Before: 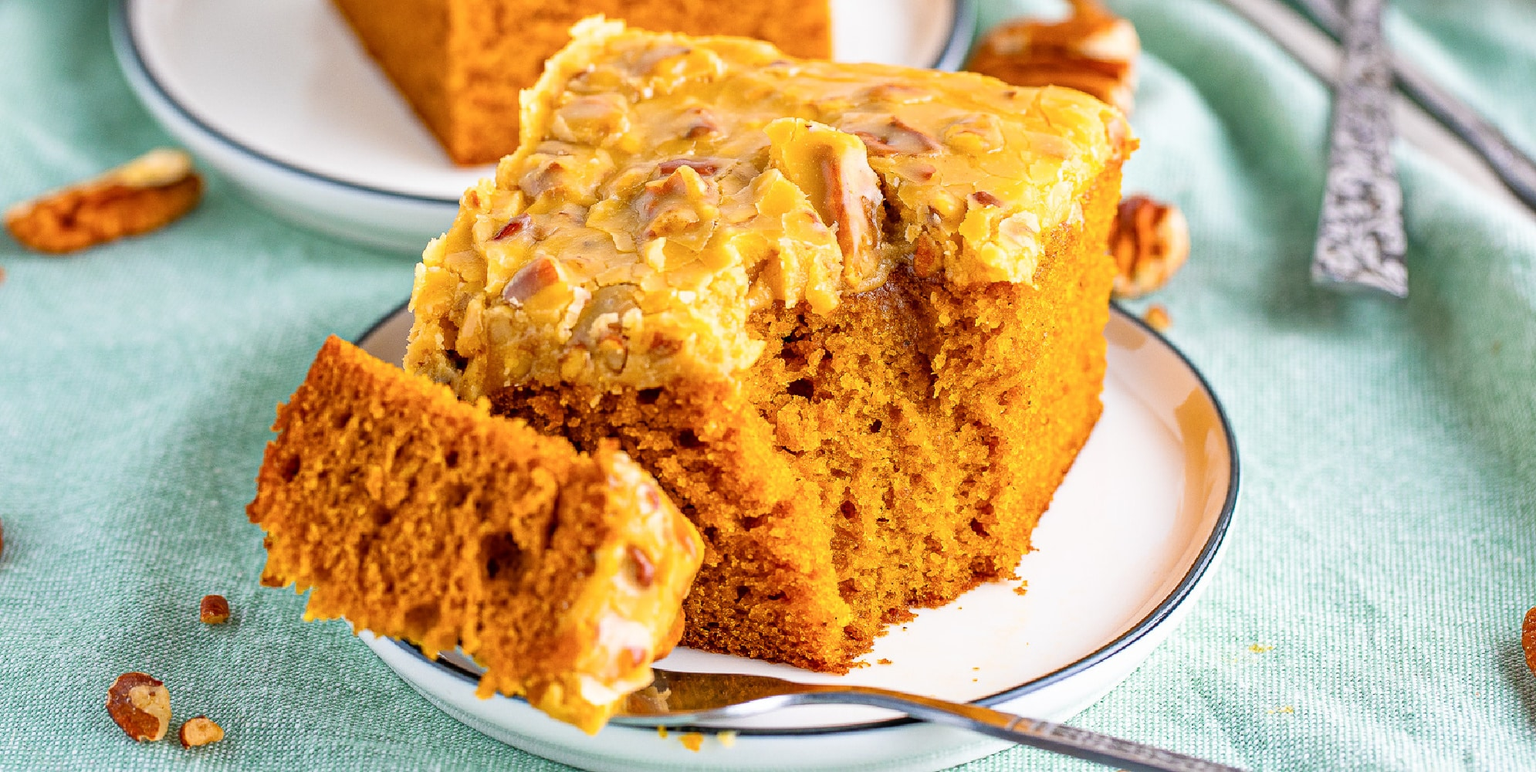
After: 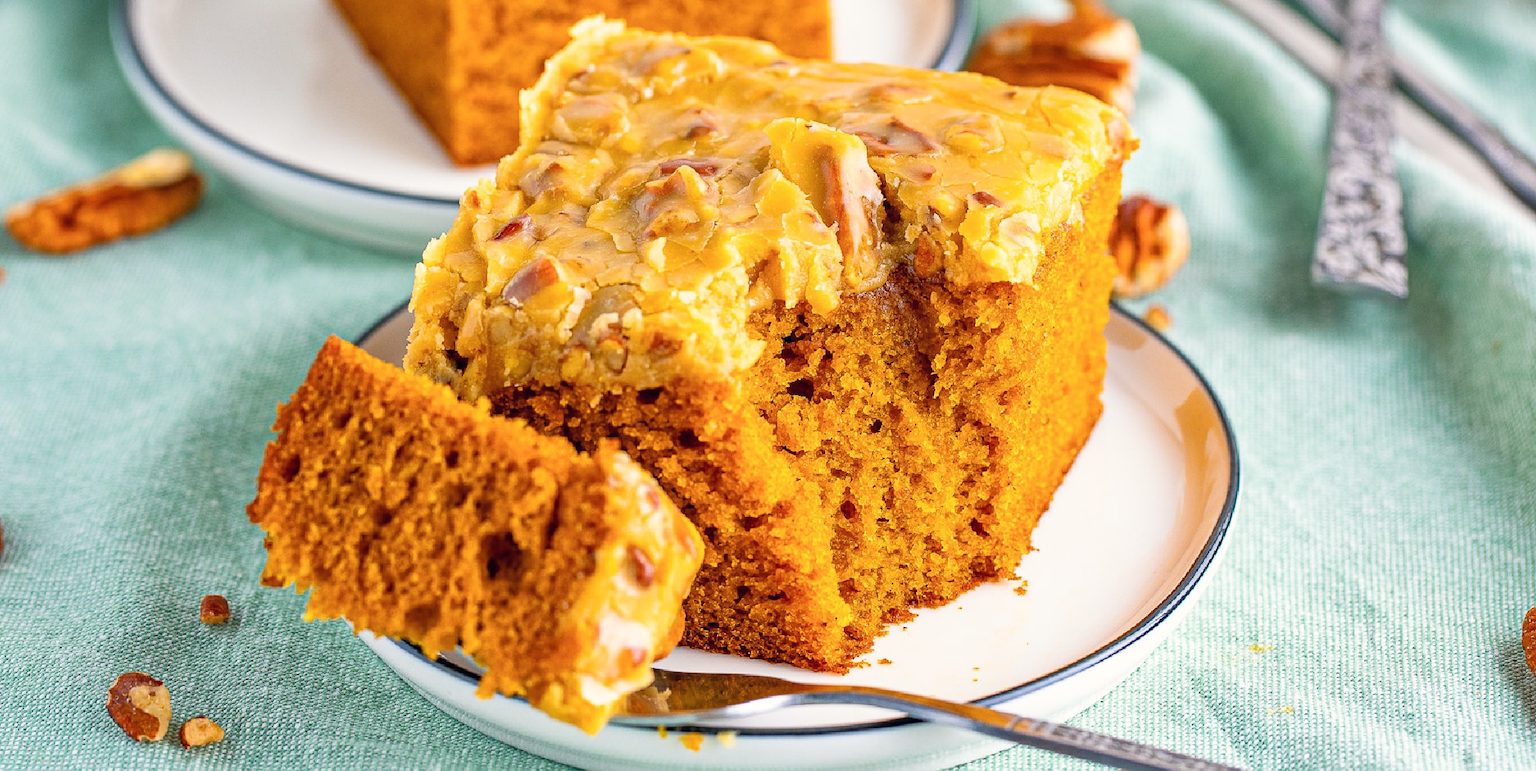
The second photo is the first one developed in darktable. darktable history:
color correction: highlights a* 0.22, highlights b* 2.64, shadows a* -1.29, shadows b* -4.62
